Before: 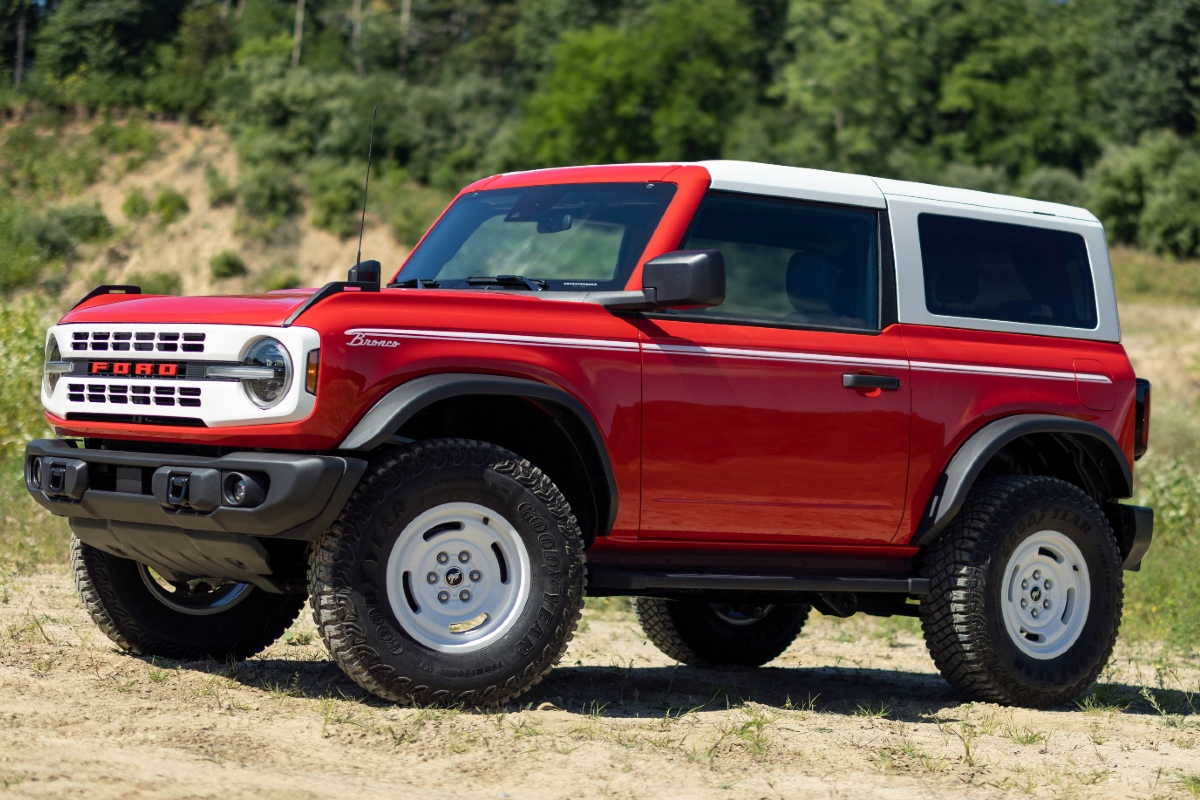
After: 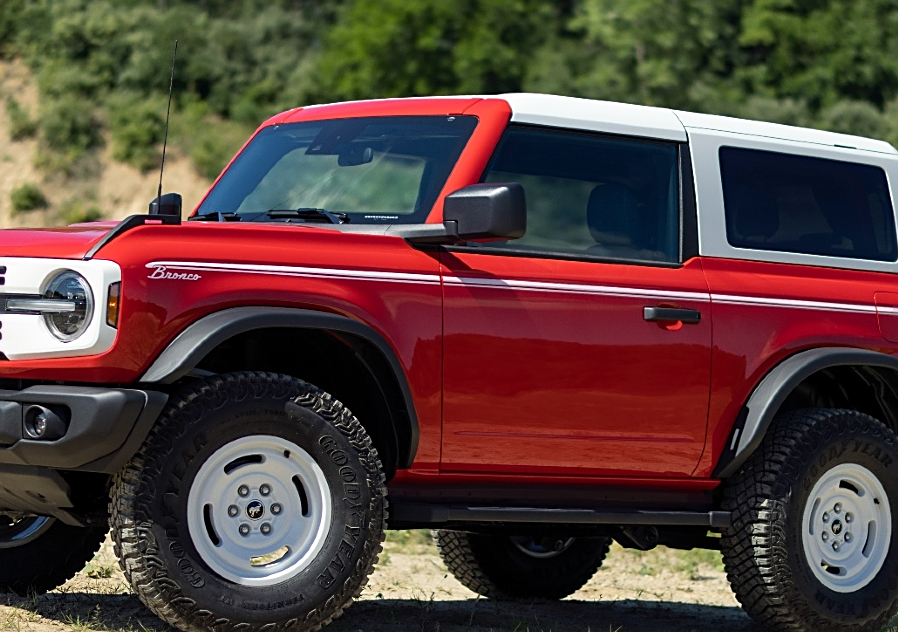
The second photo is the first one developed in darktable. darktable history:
sharpen: on, module defaults
crop: left 16.594%, top 8.47%, right 8.546%, bottom 12.466%
